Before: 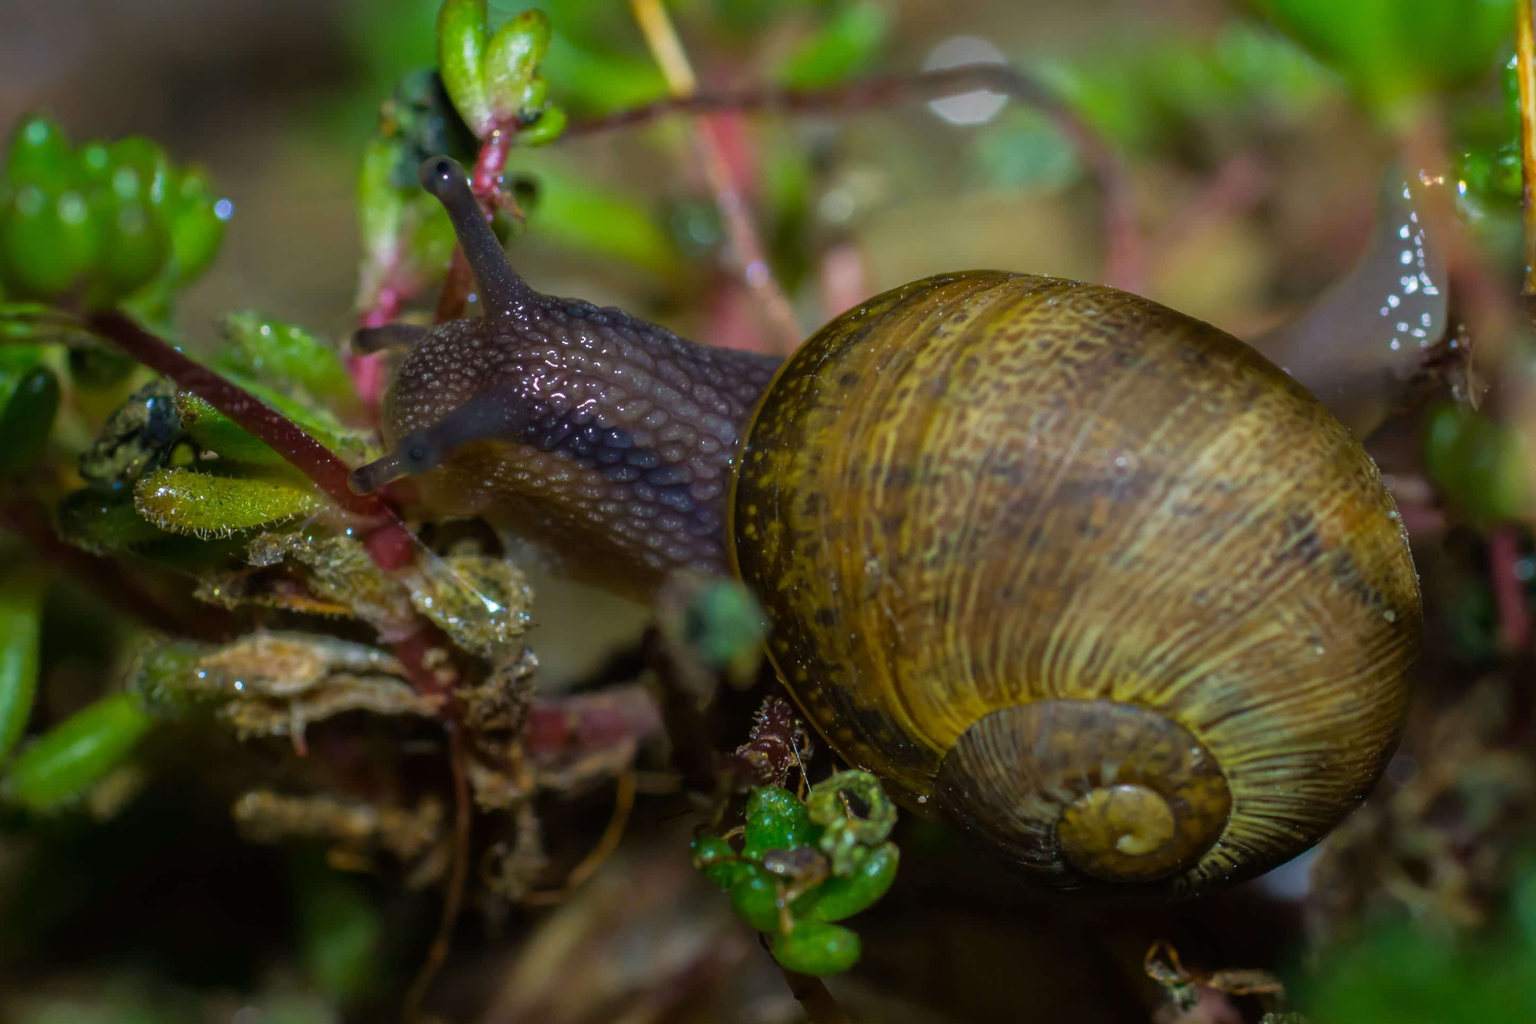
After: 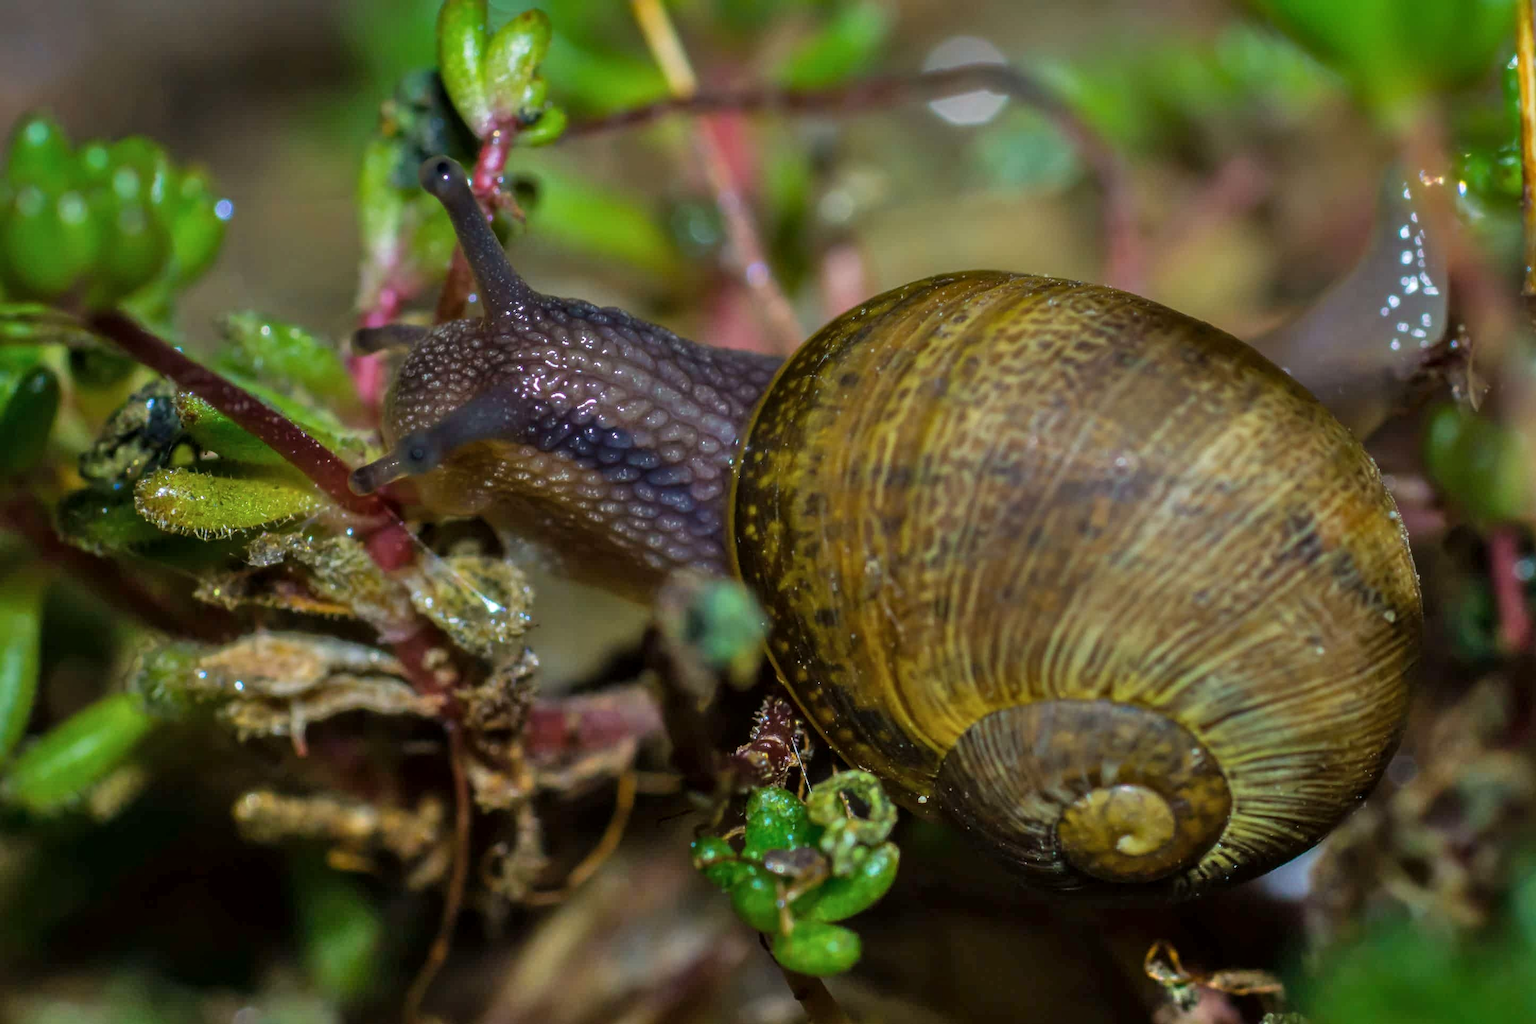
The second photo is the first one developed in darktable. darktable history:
shadows and highlights: soften with gaussian
local contrast: highlights 106%, shadows 99%, detail 119%, midtone range 0.2
